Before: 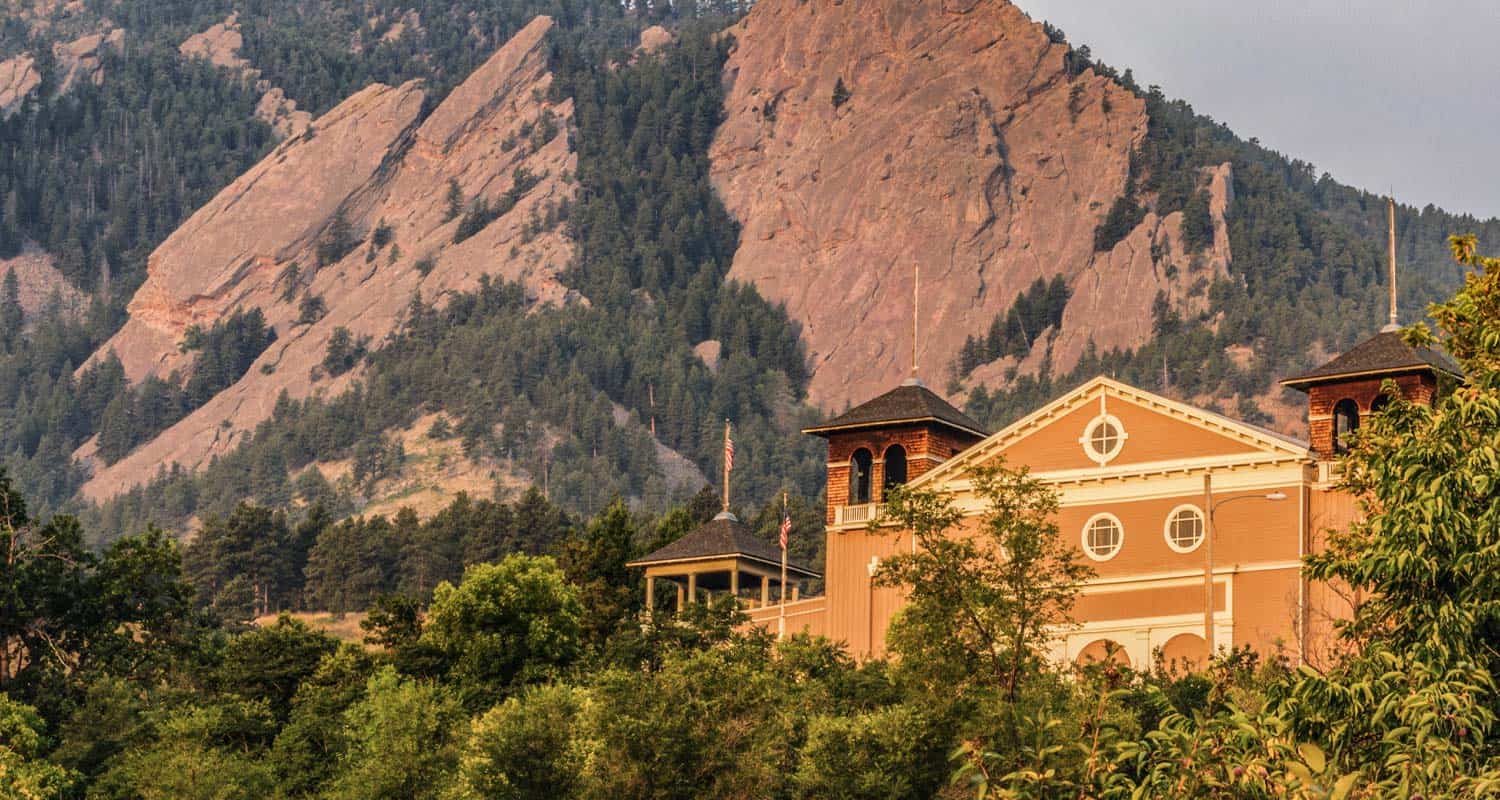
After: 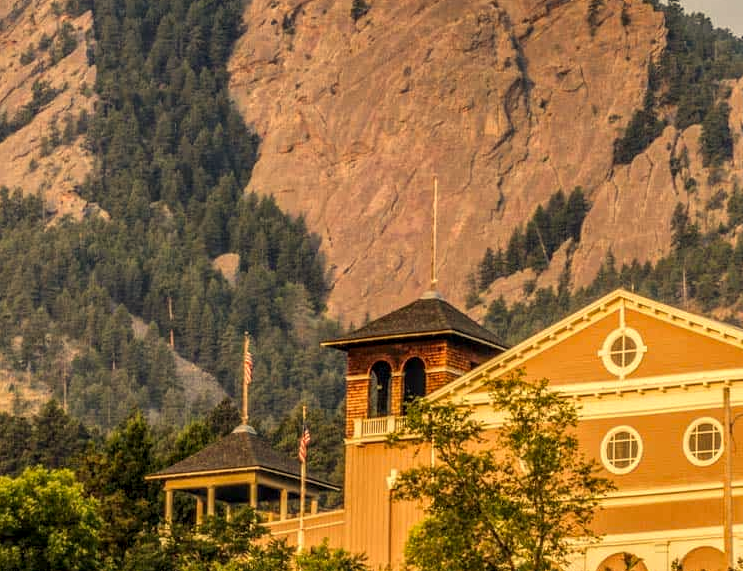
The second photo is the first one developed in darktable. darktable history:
color correction: highlights a* 2.72, highlights b* 22.8
local contrast: on, module defaults
crop: left 32.075%, top 10.976%, right 18.355%, bottom 17.596%
